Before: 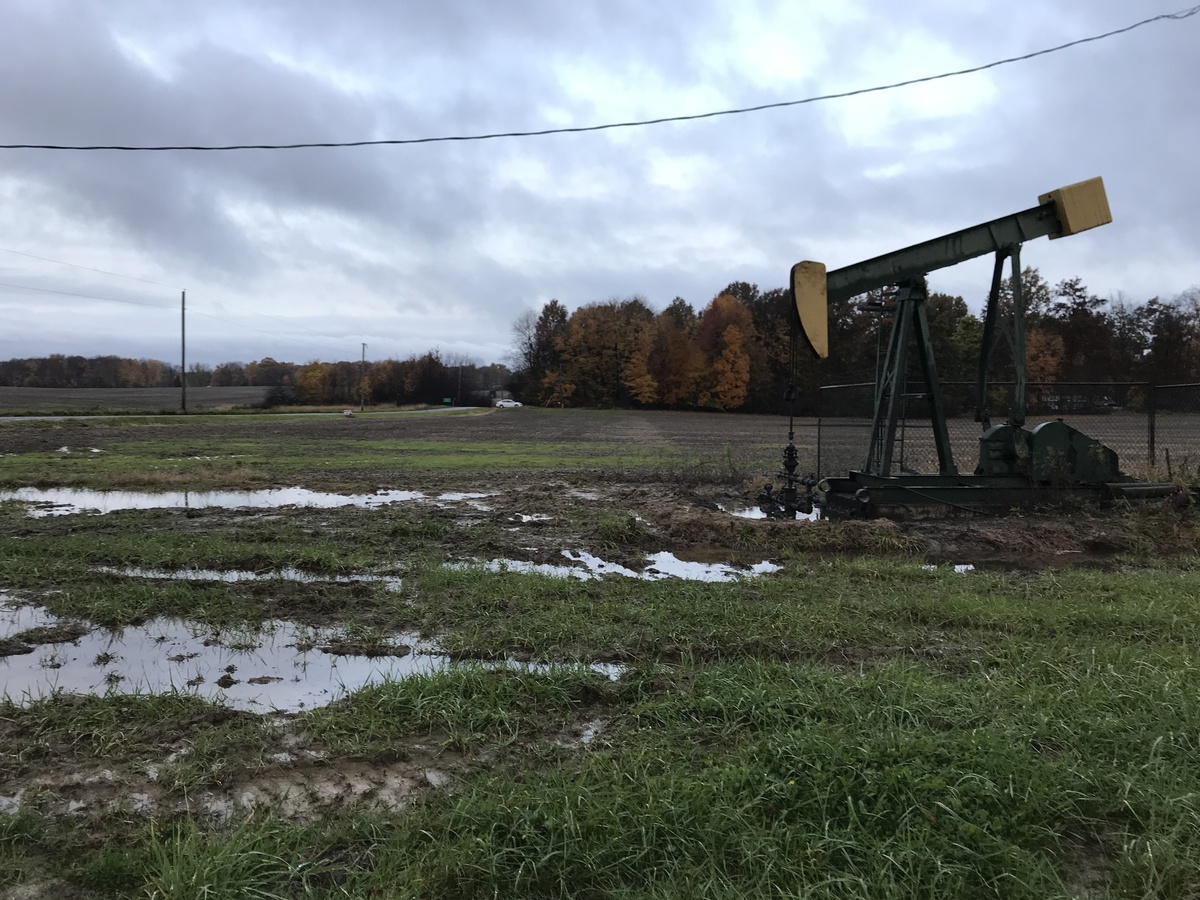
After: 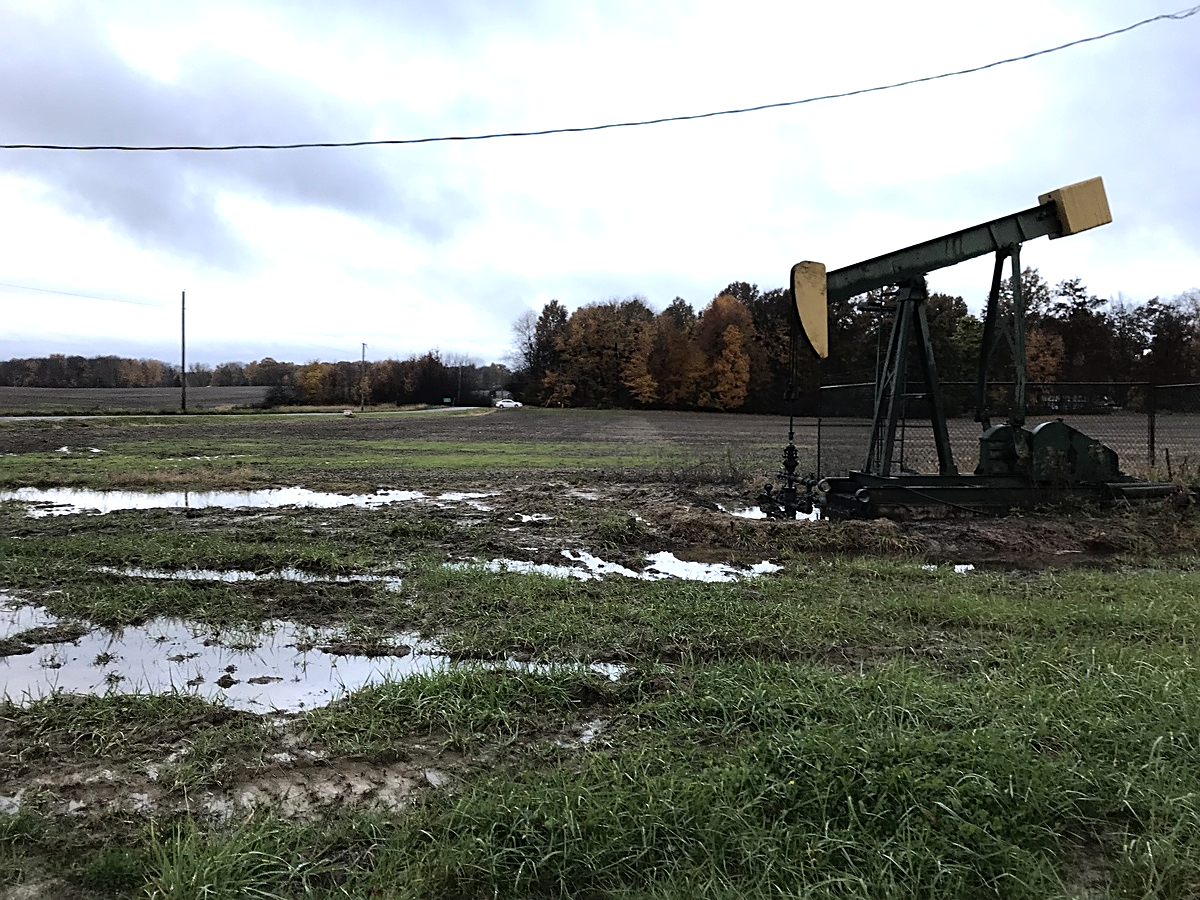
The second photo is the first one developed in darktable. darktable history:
tone equalizer: -8 EV -0.783 EV, -7 EV -0.692 EV, -6 EV -0.637 EV, -5 EV -0.364 EV, -3 EV 0.368 EV, -2 EV 0.6 EV, -1 EV 0.682 EV, +0 EV 0.758 EV
sharpen: on, module defaults
